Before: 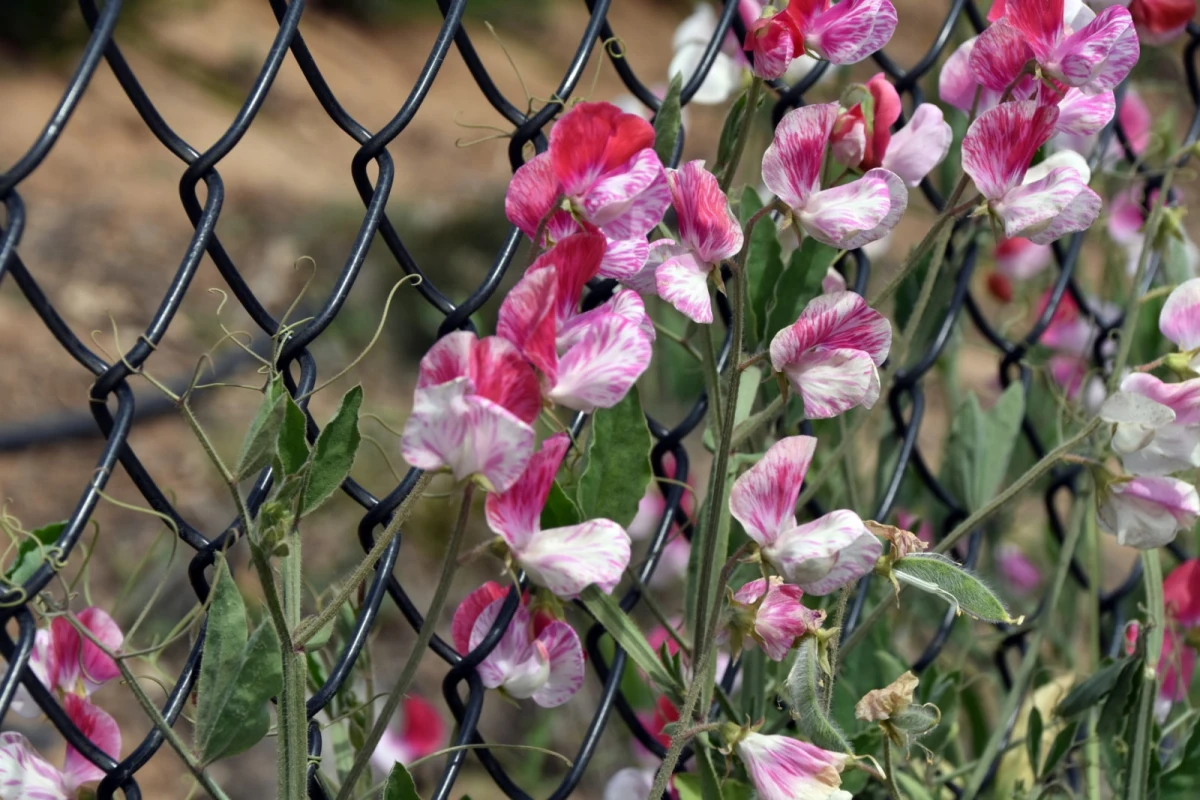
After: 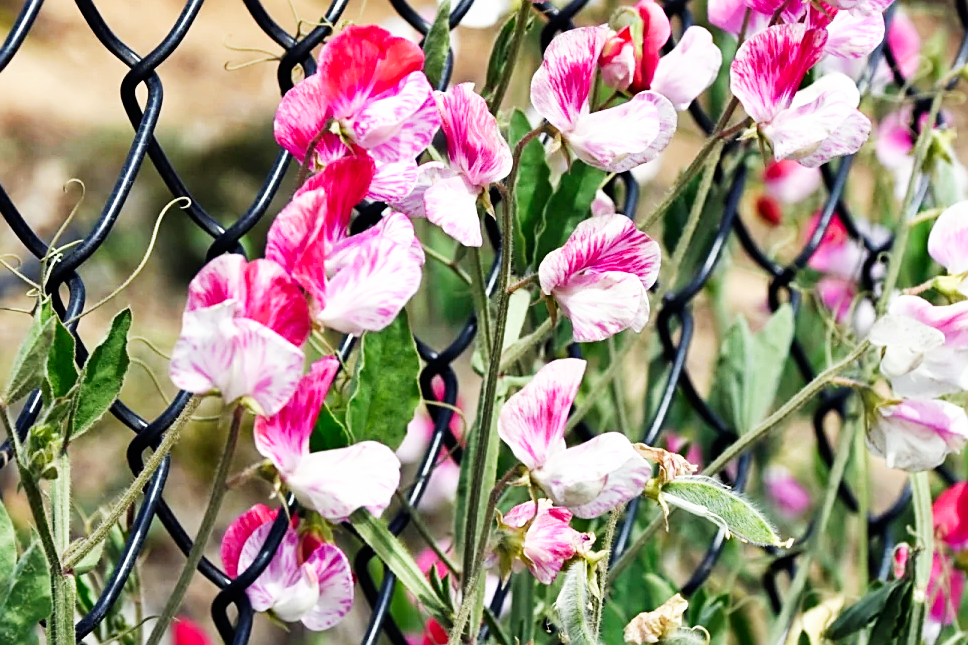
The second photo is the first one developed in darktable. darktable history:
color correction: highlights b* 0.024
sharpen: on, module defaults
base curve: curves: ch0 [(0, 0) (0.007, 0.004) (0.027, 0.03) (0.046, 0.07) (0.207, 0.54) (0.442, 0.872) (0.673, 0.972) (1, 1)], preserve colors none
crop: left 19.332%, top 9.712%, right 0%, bottom 9.63%
